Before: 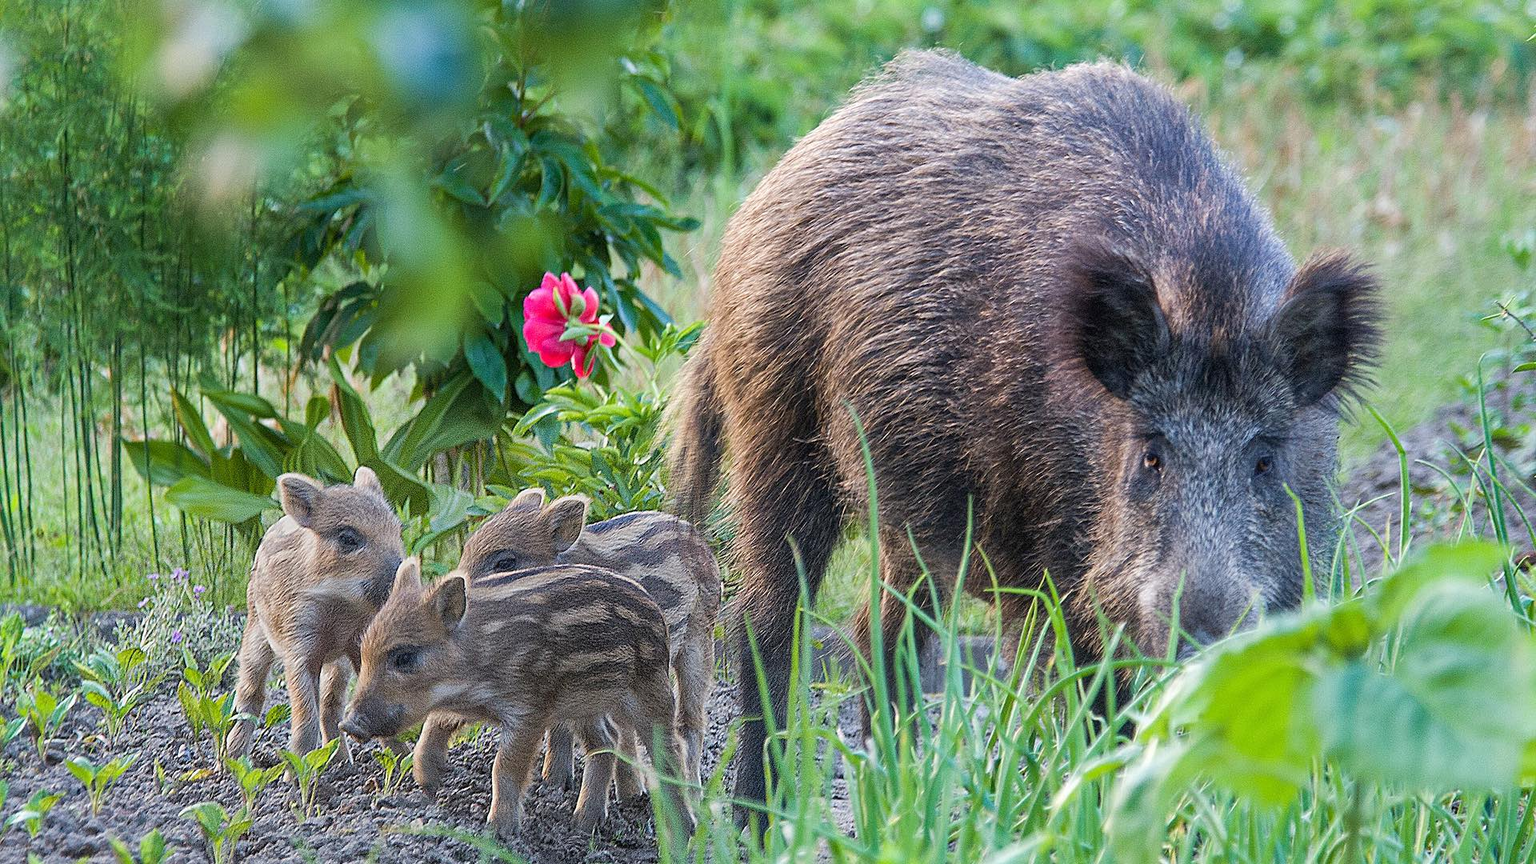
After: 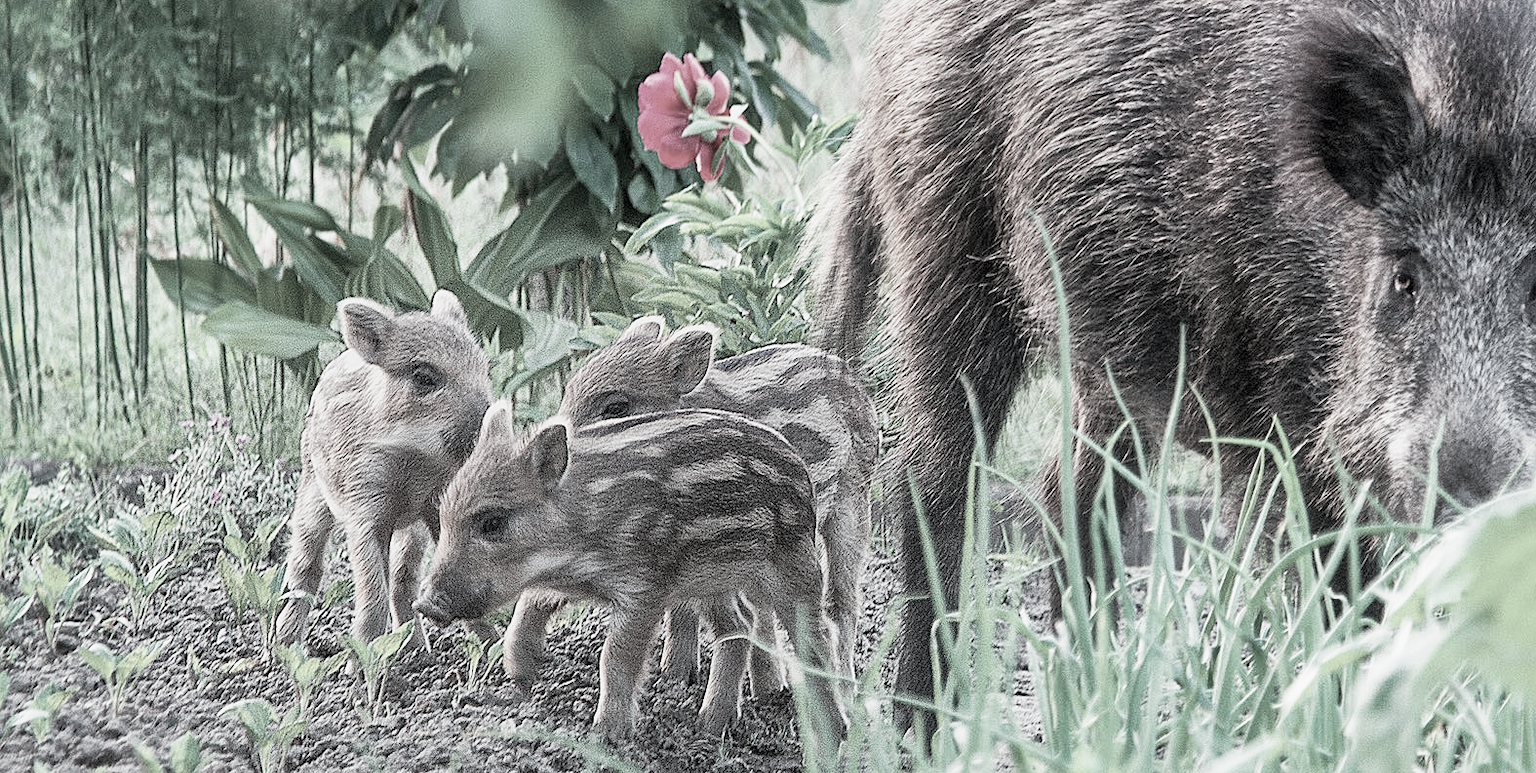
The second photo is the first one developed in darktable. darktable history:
crop: top 26.531%, right 17.959%
color contrast: green-magenta contrast 0.3, blue-yellow contrast 0.15
base curve: curves: ch0 [(0, 0) (0.088, 0.125) (0.176, 0.251) (0.354, 0.501) (0.613, 0.749) (1, 0.877)], preserve colors none
local contrast: mode bilateral grid, contrast 20, coarseness 50, detail 132%, midtone range 0.2
